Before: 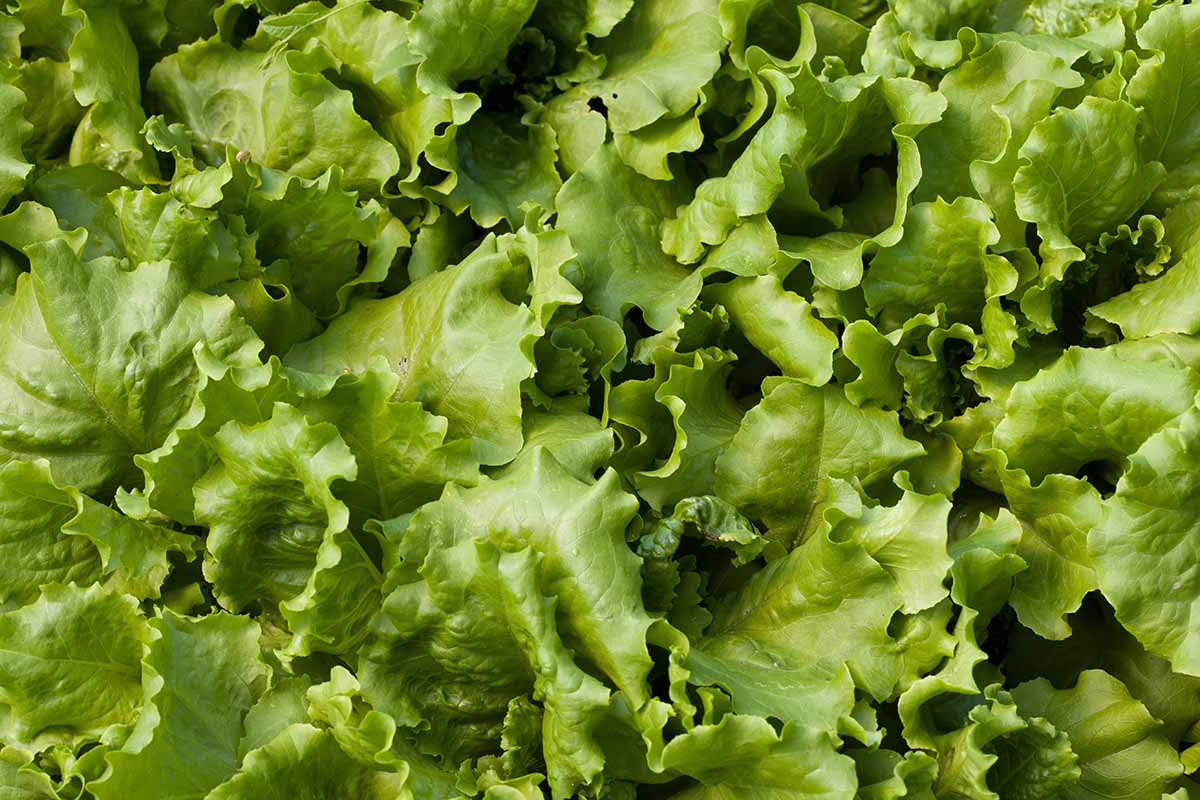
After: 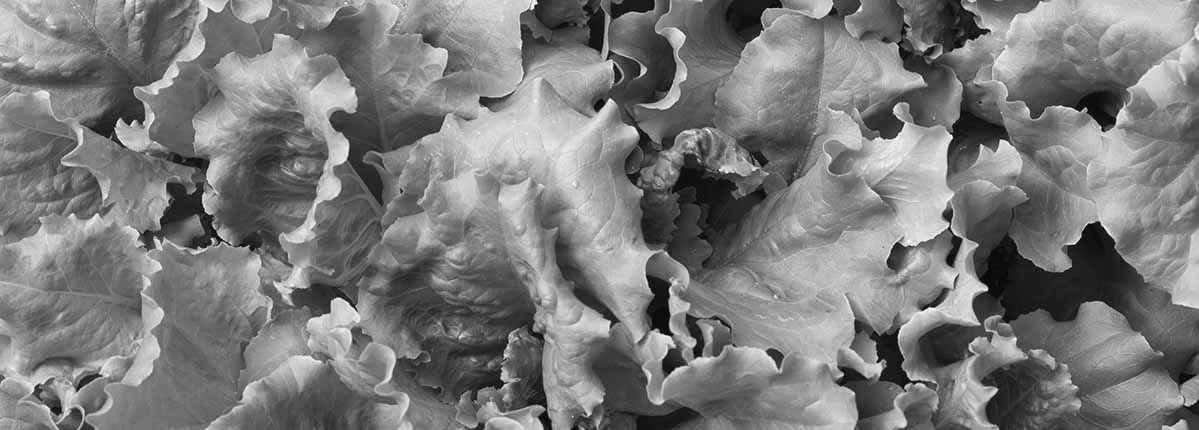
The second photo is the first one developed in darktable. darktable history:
exposure: black level correction -0.003, exposure 0.04 EV, compensate highlight preservation false
crop and rotate: top 46.237%
white balance: emerald 1
shadows and highlights: soften with gaussian
monochrome: on, module defaults
